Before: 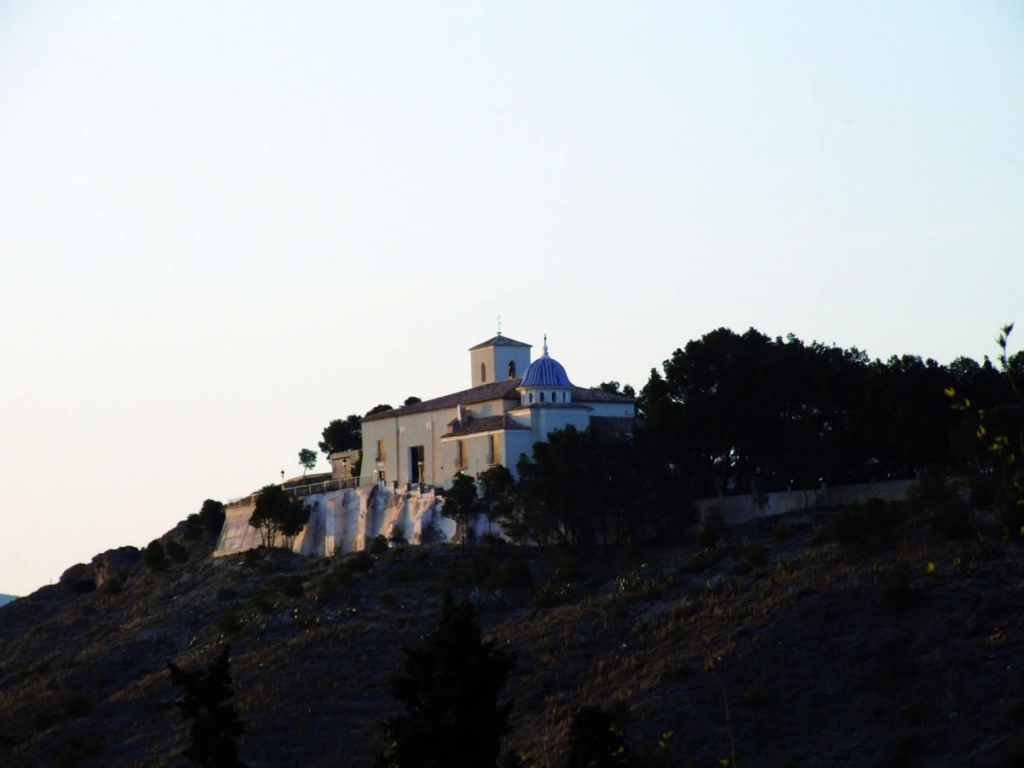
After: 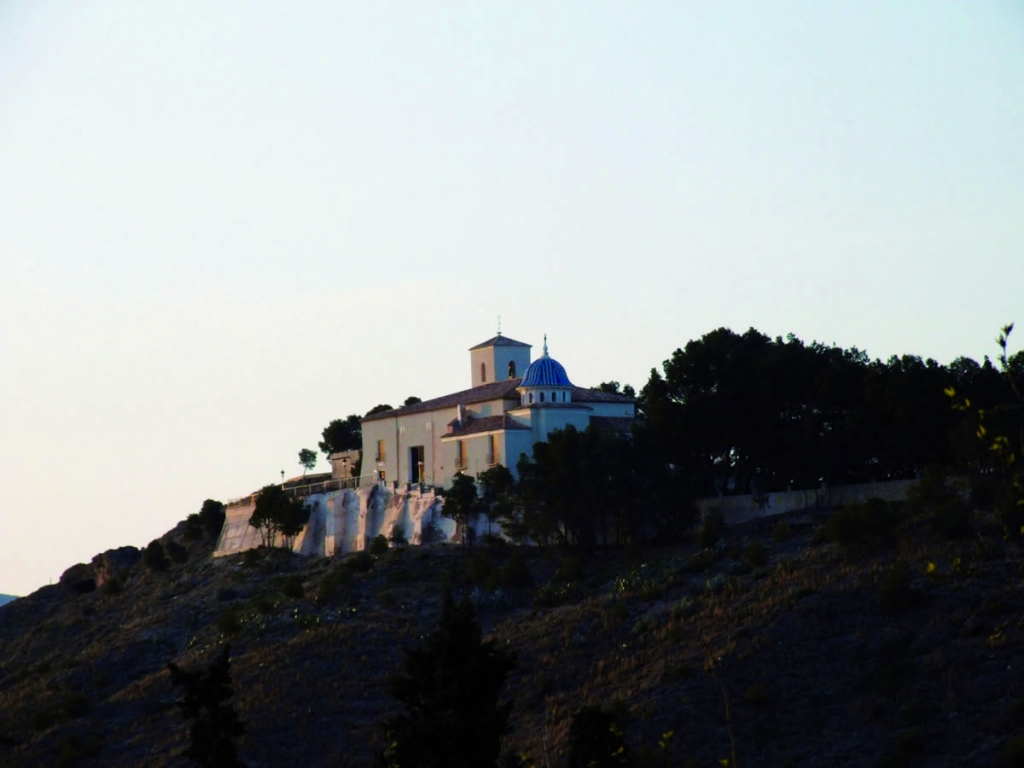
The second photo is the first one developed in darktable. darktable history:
color calibration: output R [0.972, 0.068, -0.094, 0], output G [-0.178, 1.216, -0.086, 0], output B [0.095, -0.136, 0.98, 0], gray › normalize channels true, illuminant same as pipeline (D50), adaptation none (bypass), x 0.331, y 0.334, temperature 5019.38 K, gamut compression 0.027
